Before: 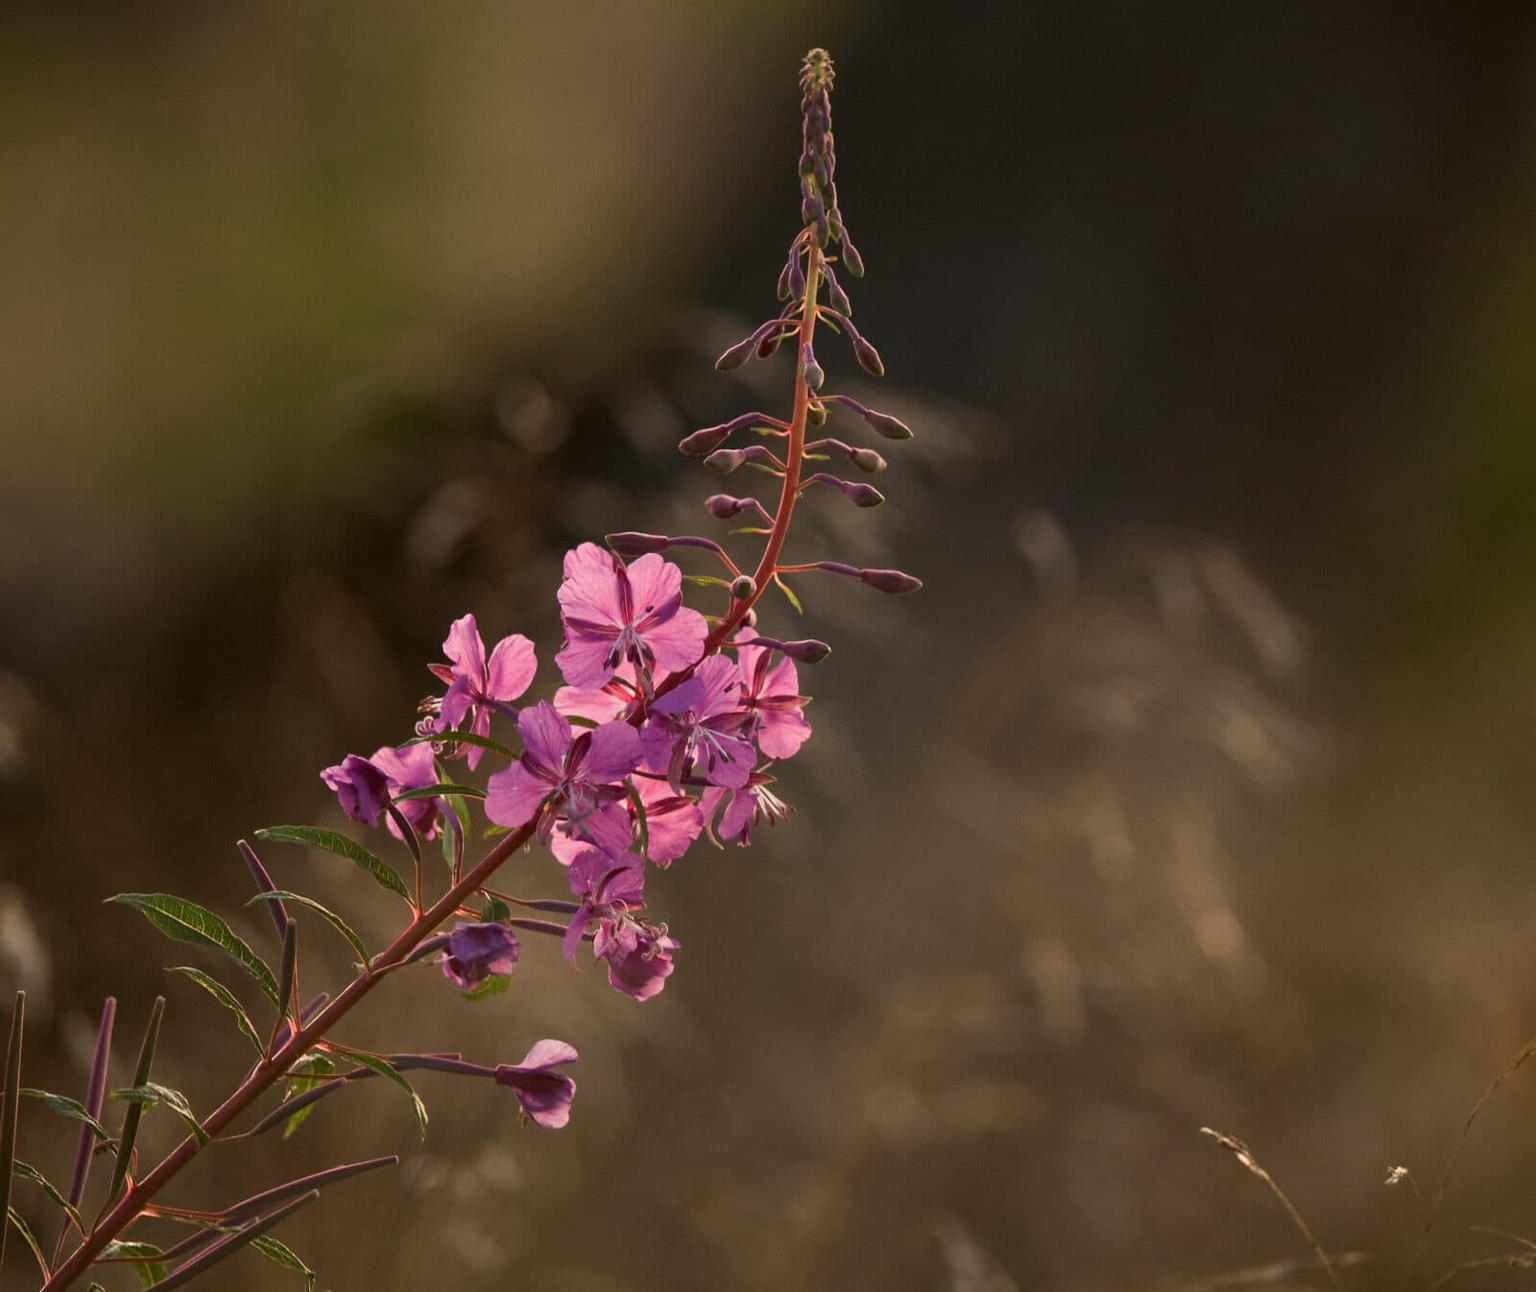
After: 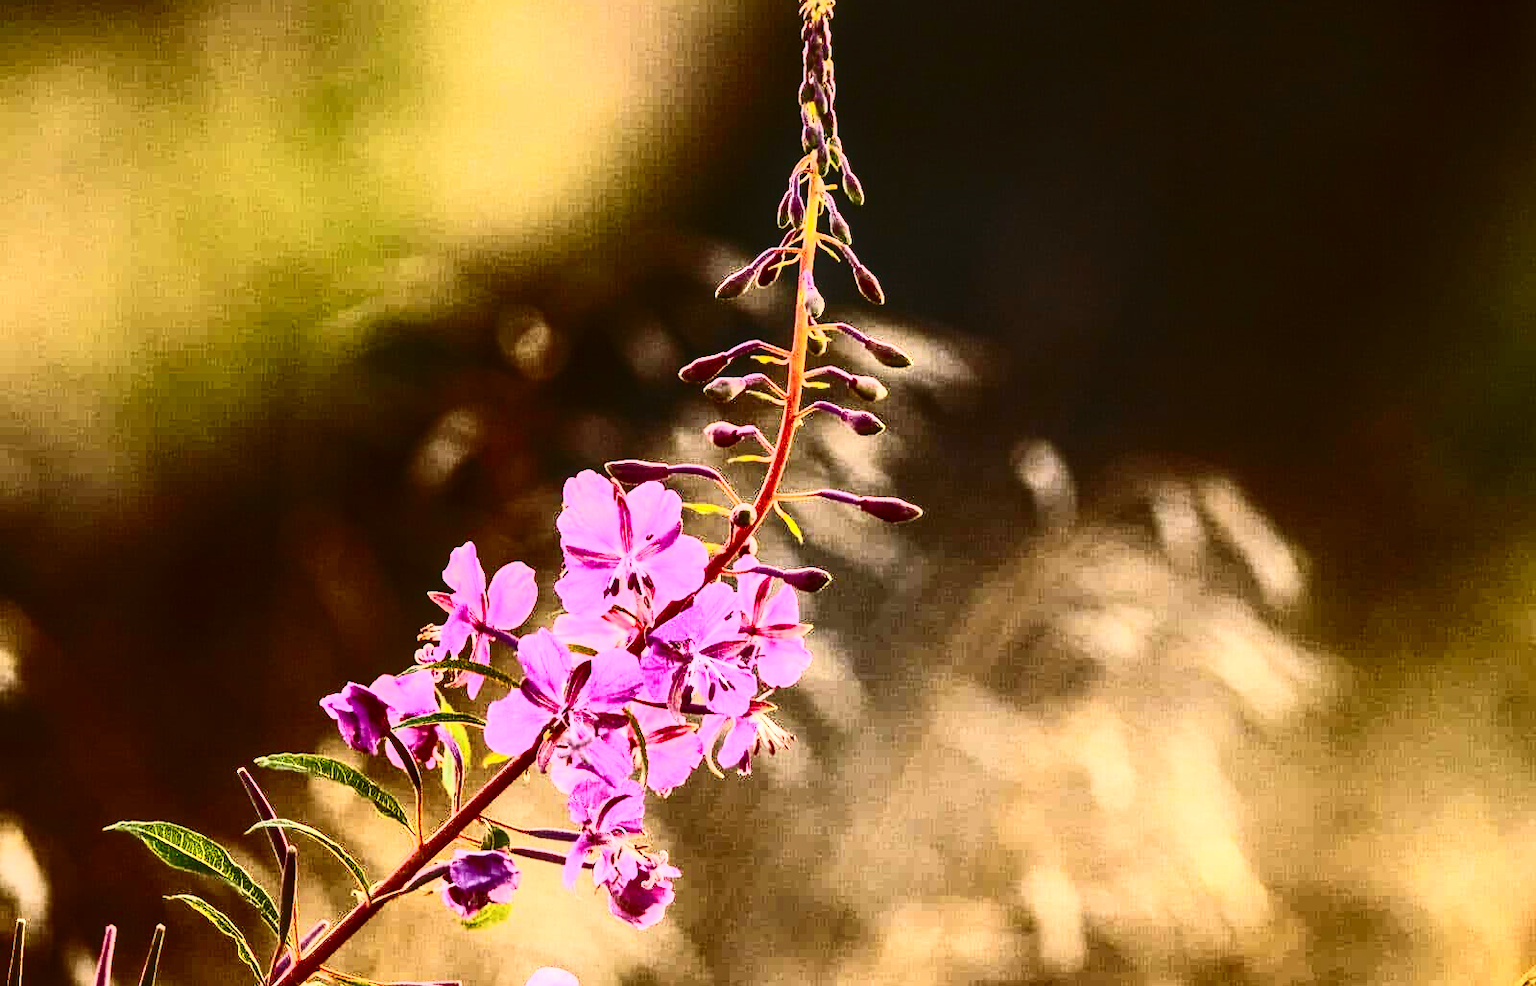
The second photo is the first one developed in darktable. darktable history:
exposure: black level correction 0, exposure 1.571 EV, compensate exposure bias true, compensate highlight preservation false
local contrast: on, module defaults
crop: top 5.629%, bottom 17.932%
contrast brightness saturation: contrast 0.918, brightness 0.195
base curve: curves: ch0 [(0, 0) (0.073, 0.04) (0.157, 0.139) (0.492, 0.492) (0.758, 0.758) (1, 1)], preserve colors none
color balance rgb: linear chroma grading › global chroma 9.106%, perceptual saturation grading › global saturation 19.43%, perceptual brilliance grading › global brilliance 2.851%, perceptual brilliance grading › highlights -2.474%, perceptual brilliance grading › shadows 3.82%
